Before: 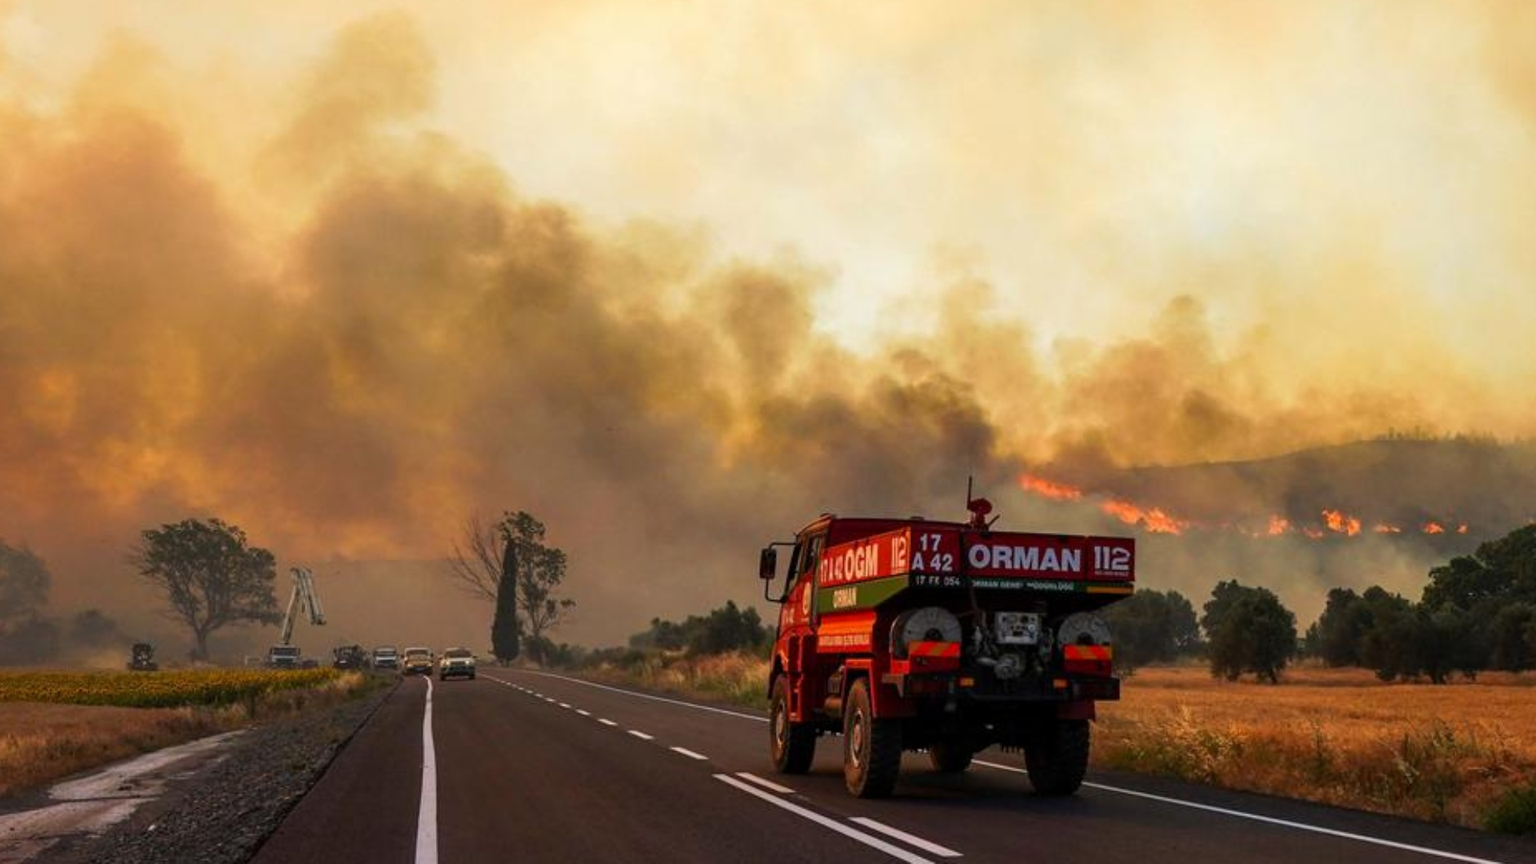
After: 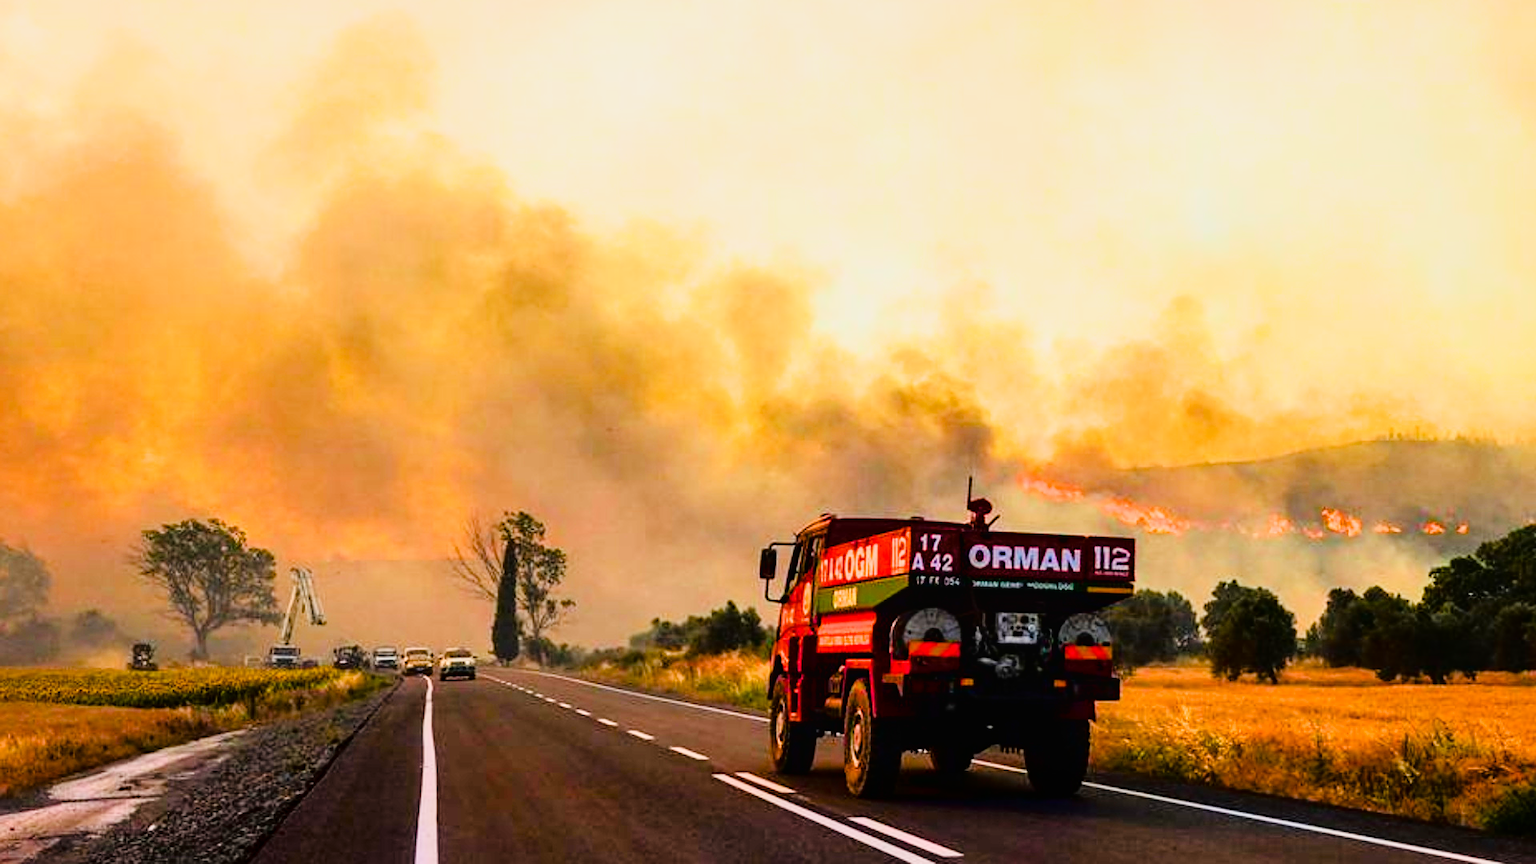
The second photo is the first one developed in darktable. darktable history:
color balance rgb: shadows lift › luminance -19.75%, perceptual saturation grading › global saturation 44.013%, perceptual saturation grading › highlights -49.697%, perceptual saturation grading › shadows 29.929%, global vibrance 30.129%, contrast 10.284%
tone curve: curves: ch0 [(0, 0.022) (0.114, 0.088) (0.282, 0.316) (0.446, 0.511) (0.613, 0.693) (0.786, 0.843) (0.999, 0.949)]; ch1 [(0, 0) (0.395, 0.343) (0.463, 0.427) (0.486, 0.474) (0.503, 0.5) (0.535, 0.522) (0.555, 0.546) (0.594, 0.614) (0.755, 0.793) (1, 1)]; ch2 [(0, 0) (0.369, 0.388) (0.449, 0.431) (0.501, 0.5) (0.528, 0.517) (0.561, 0.598) (0.697, 0.721) (1, 1)], color space Lab, linked channels, preserve colors none
sharpen: amount 0.206
filmic rgb: black relative exposure -7.65 EV, white relative exposure 4.56 EV, hardness 3.61, contrast 0.997, color science v6 (2022)
local contrast: highlights 104%, shadows 101%, detail 119%, midtone range 0.2
exposure: black level correction 0, exposure 1 EV, compensate highlight preservation false
